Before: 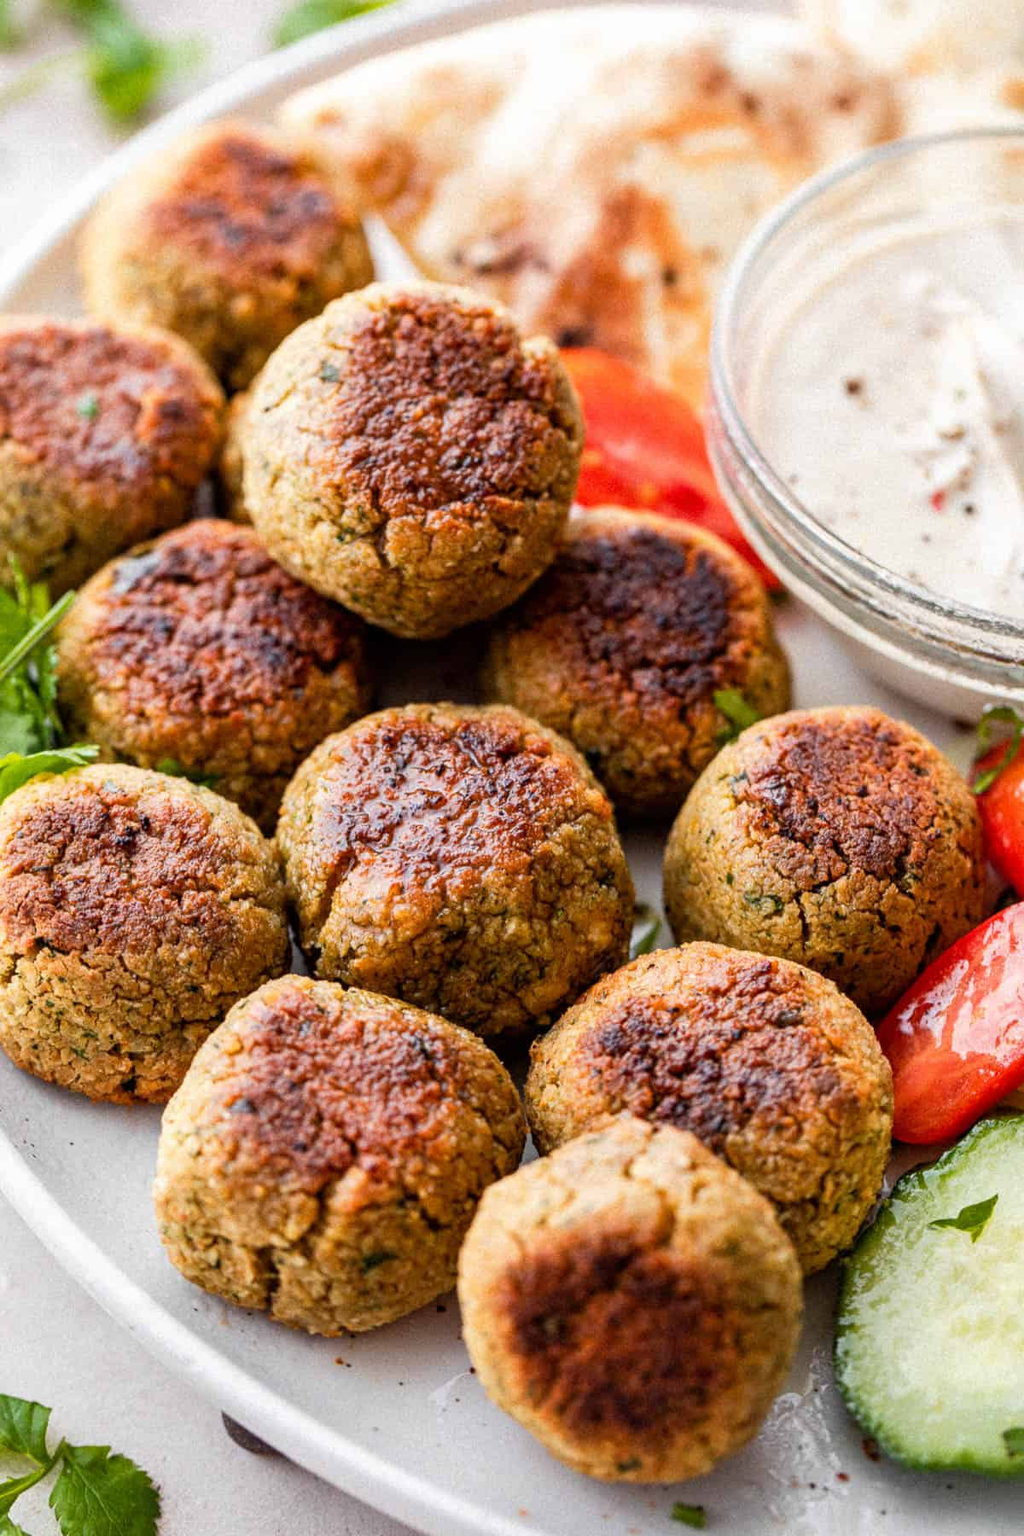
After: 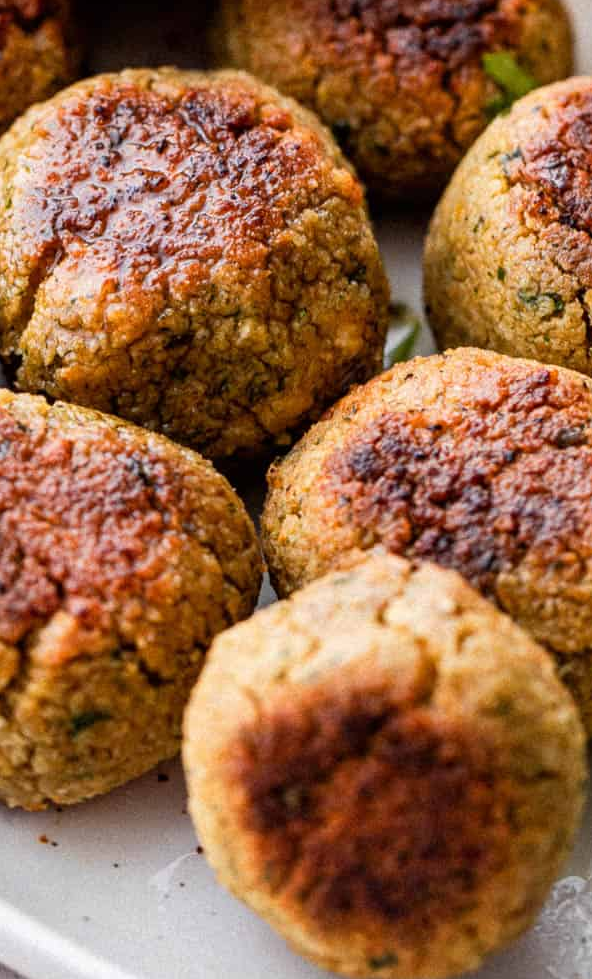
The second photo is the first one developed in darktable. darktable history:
crop: left 29.507%, top 42.052%, right 21.129%, bottom 3.516%
